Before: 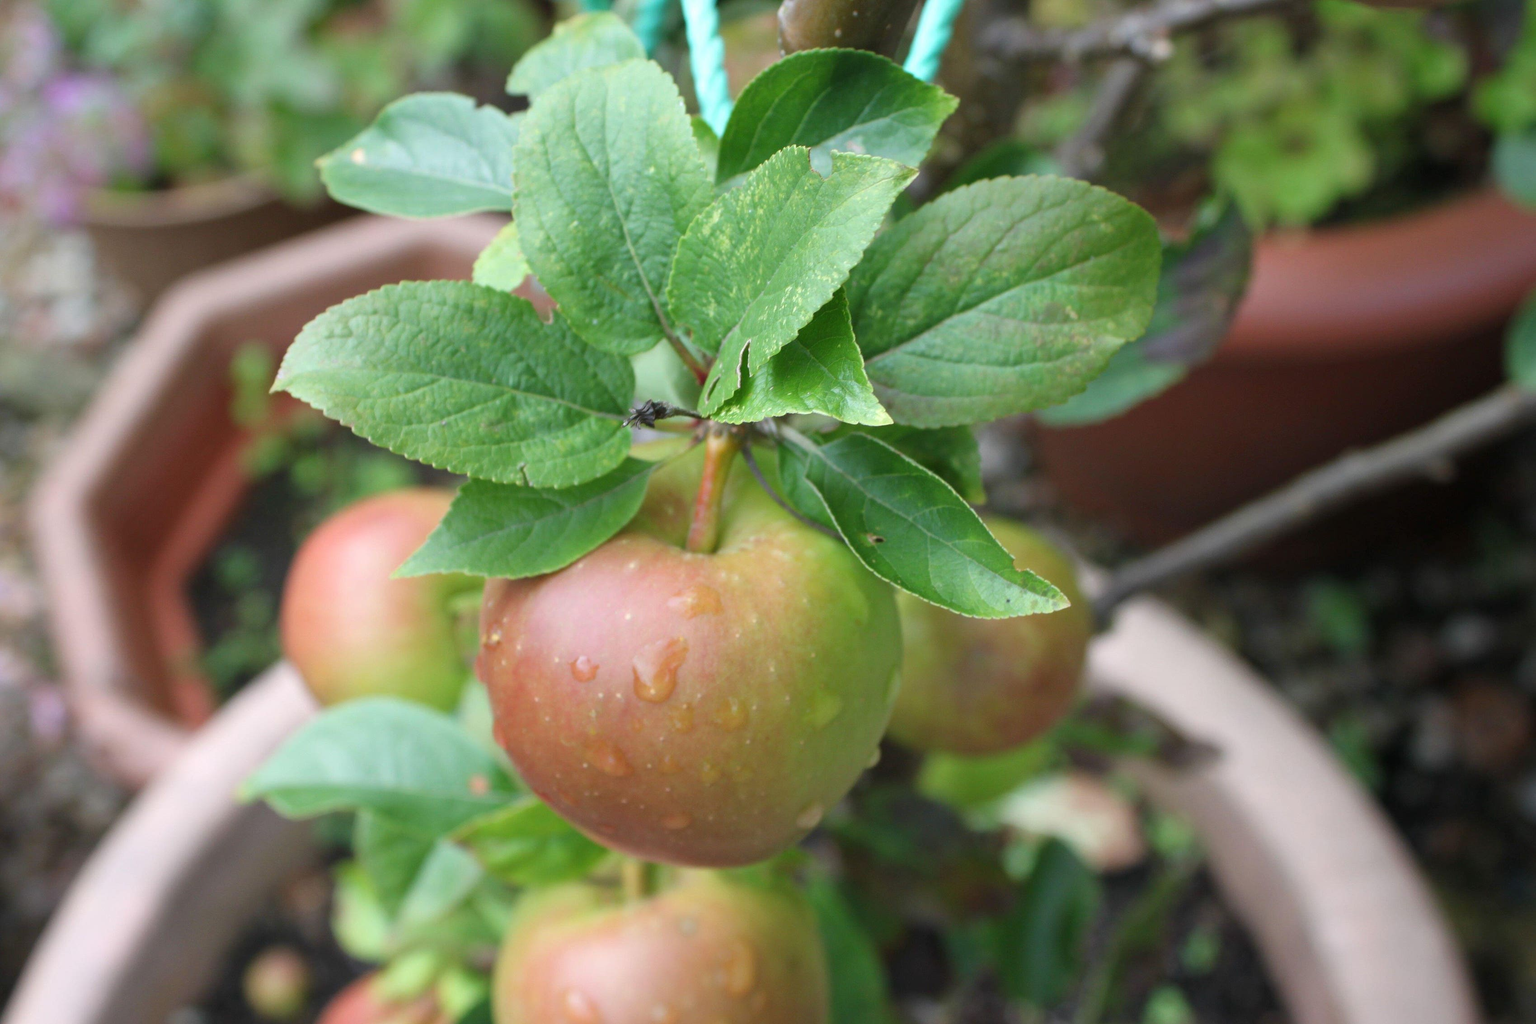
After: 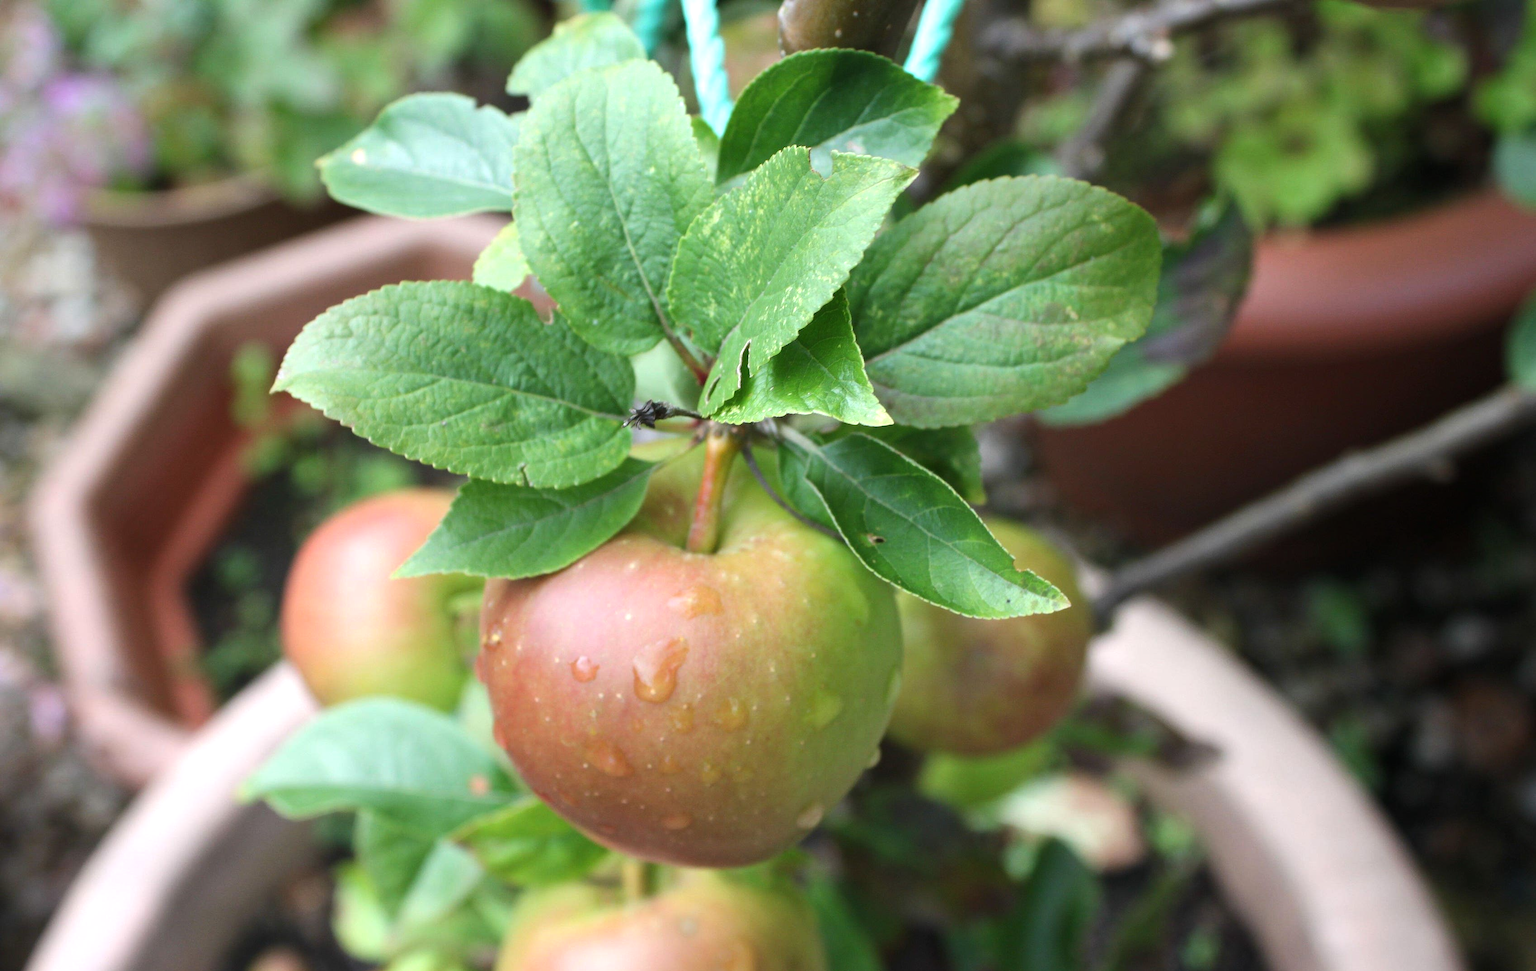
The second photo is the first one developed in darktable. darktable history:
tone equalizer: -8 EV -0.417 EV, -7 EV -0.389 EV, -6 EV -0.333 EV, -5 EV -0.222 EV, -3 EV 0.222 EV, -2 EV 0.333 EV, -1 EV 0.389 EV, +0 EV 0.417 EV, edges refinement/feathering 500, mask exposure compensation -1.57 EV, preserve details no
crop and rotate: top 0%, bottom 5.097%
